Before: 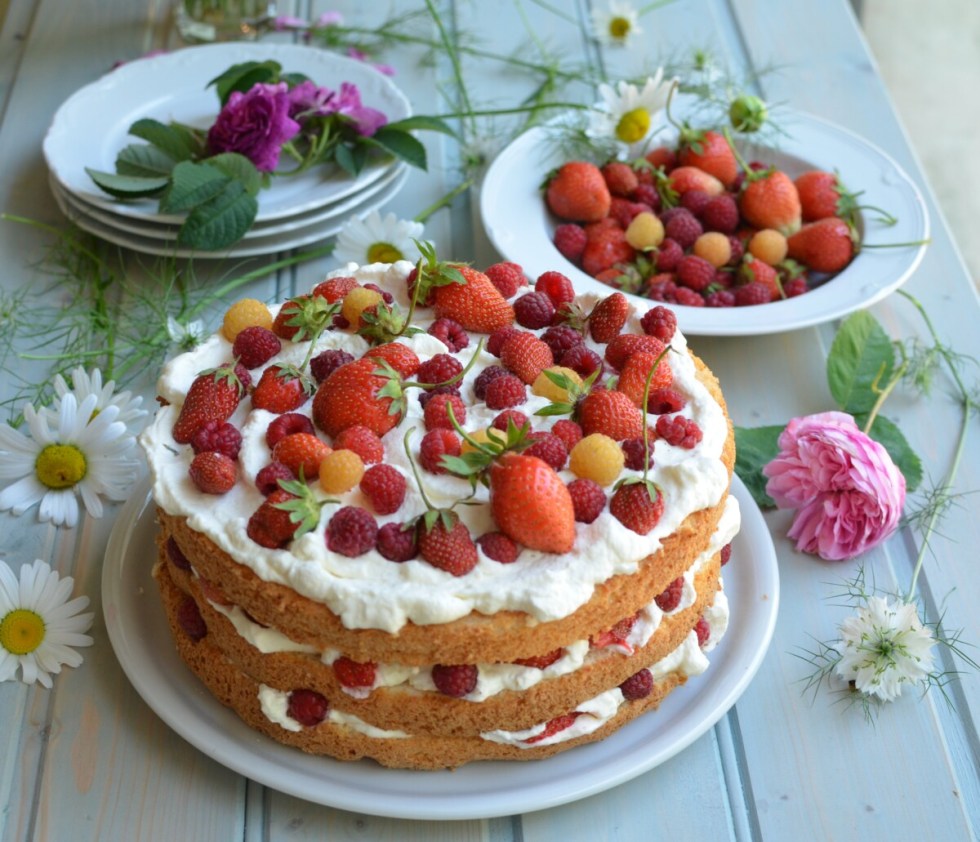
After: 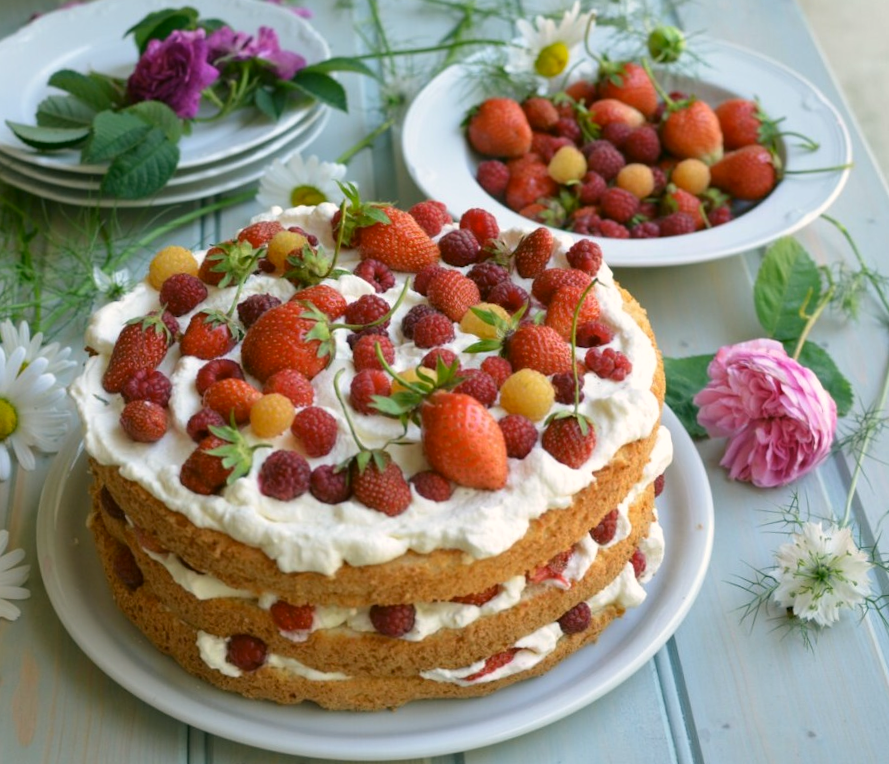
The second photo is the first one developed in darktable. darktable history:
shadows and highlights: shadows 20.91, highlights -35.45, soften with gaussian
crop and rotate: angle 1.96°, left 5.673%, top 5.673%
color correction: highlights a* 4.02, highlights b* 4.98, shadows a* -7.55, shadows b* 4.98
